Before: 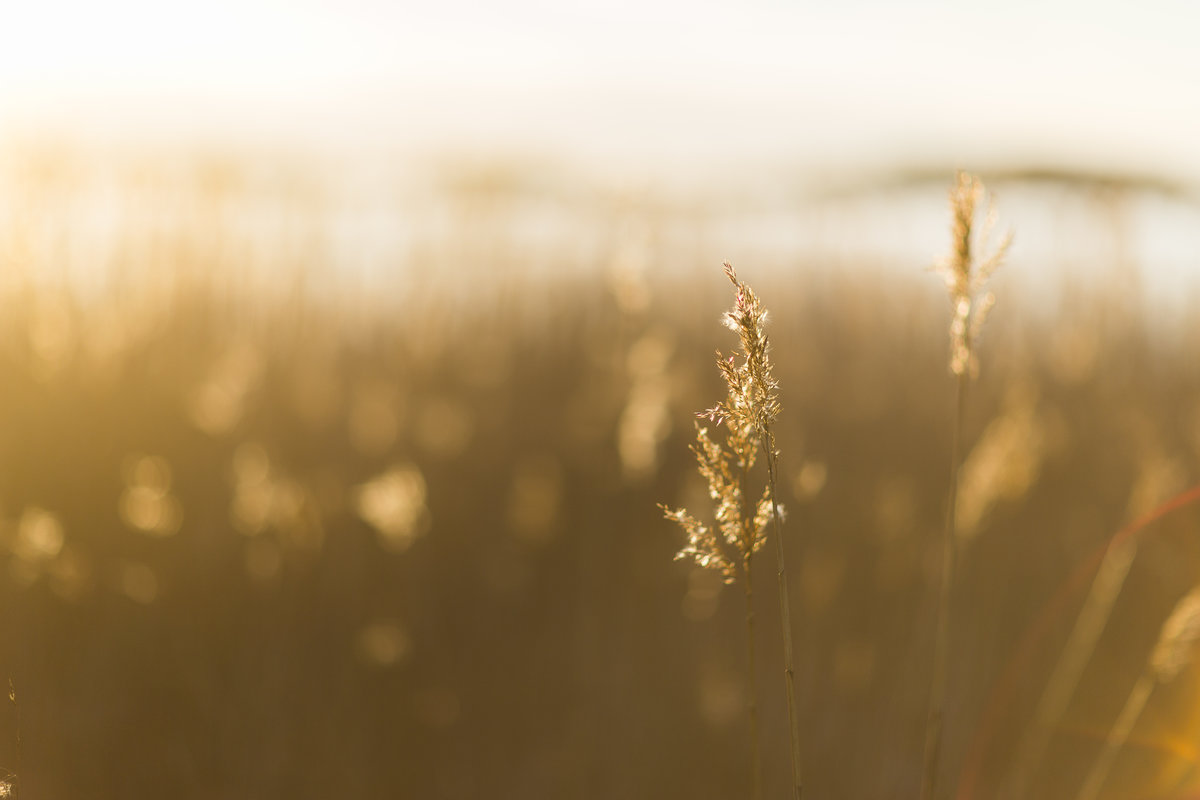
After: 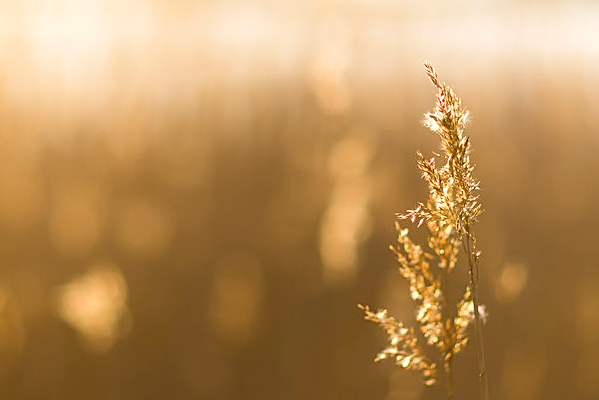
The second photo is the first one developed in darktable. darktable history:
sharpen: on, module defaults
exposure: black level correction 0.001, exposure 0.191 EV, compensate highlight preservation false
crop: left 25%, top 25%, right 25%, bottom 25%
